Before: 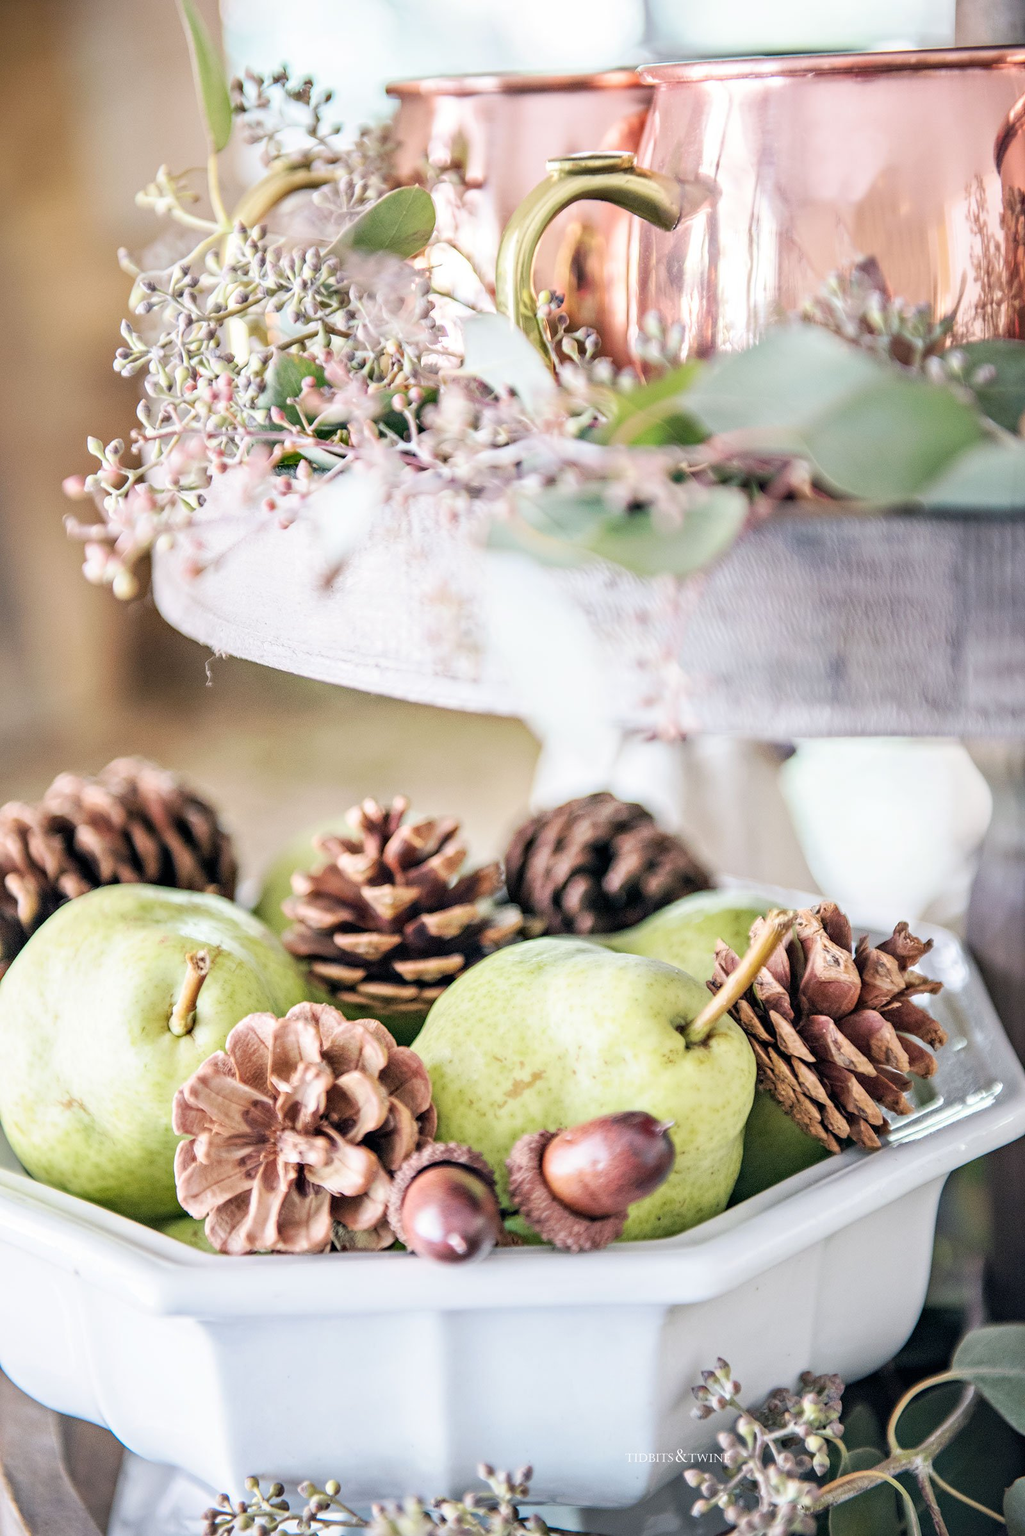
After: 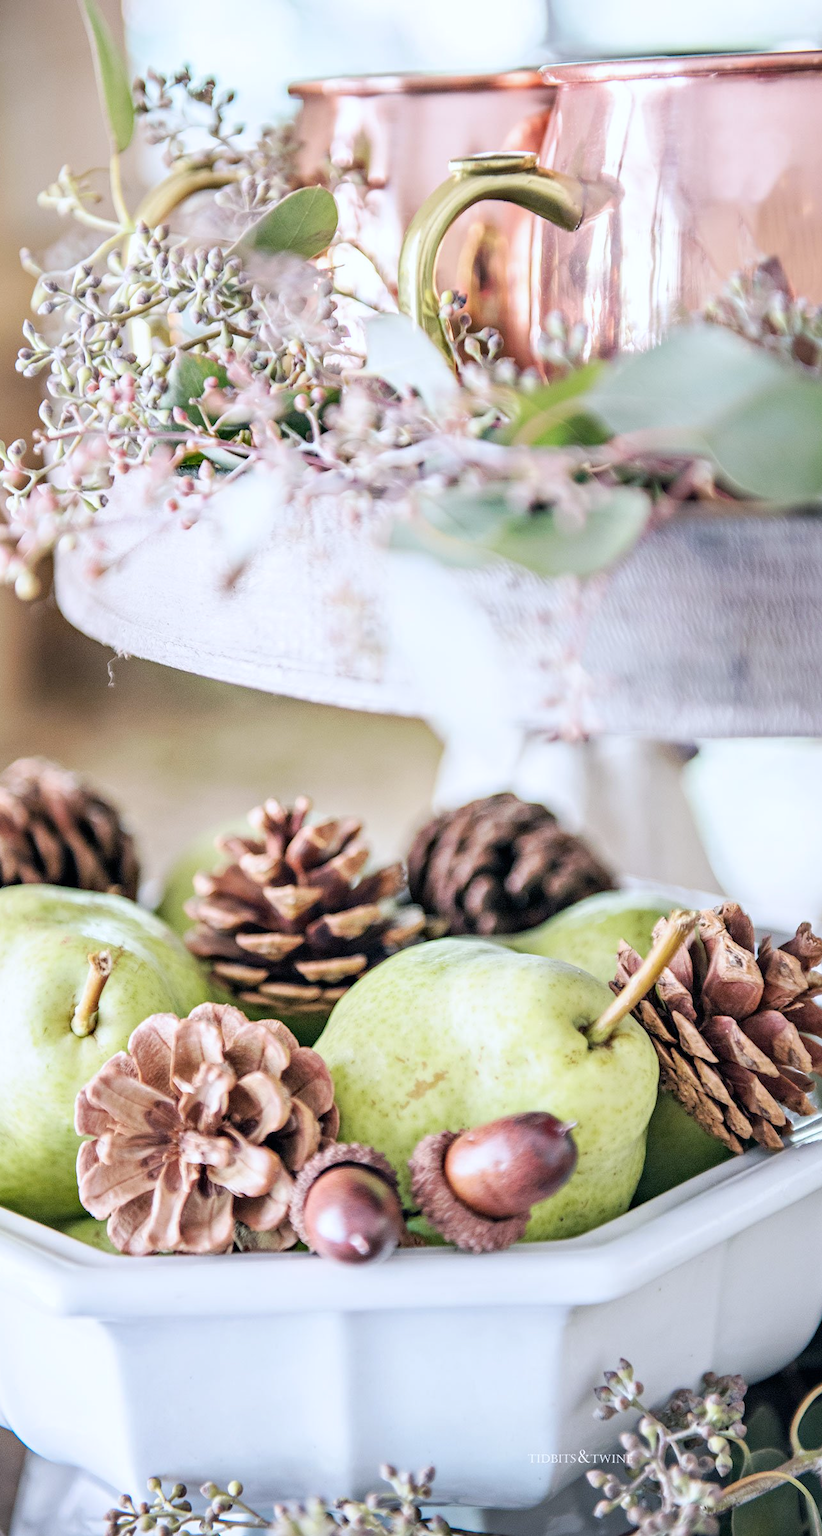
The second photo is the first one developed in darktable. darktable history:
crop and rotate: left 9.597%, right 10.195%
white balance: red 0.974, blue 1.044
